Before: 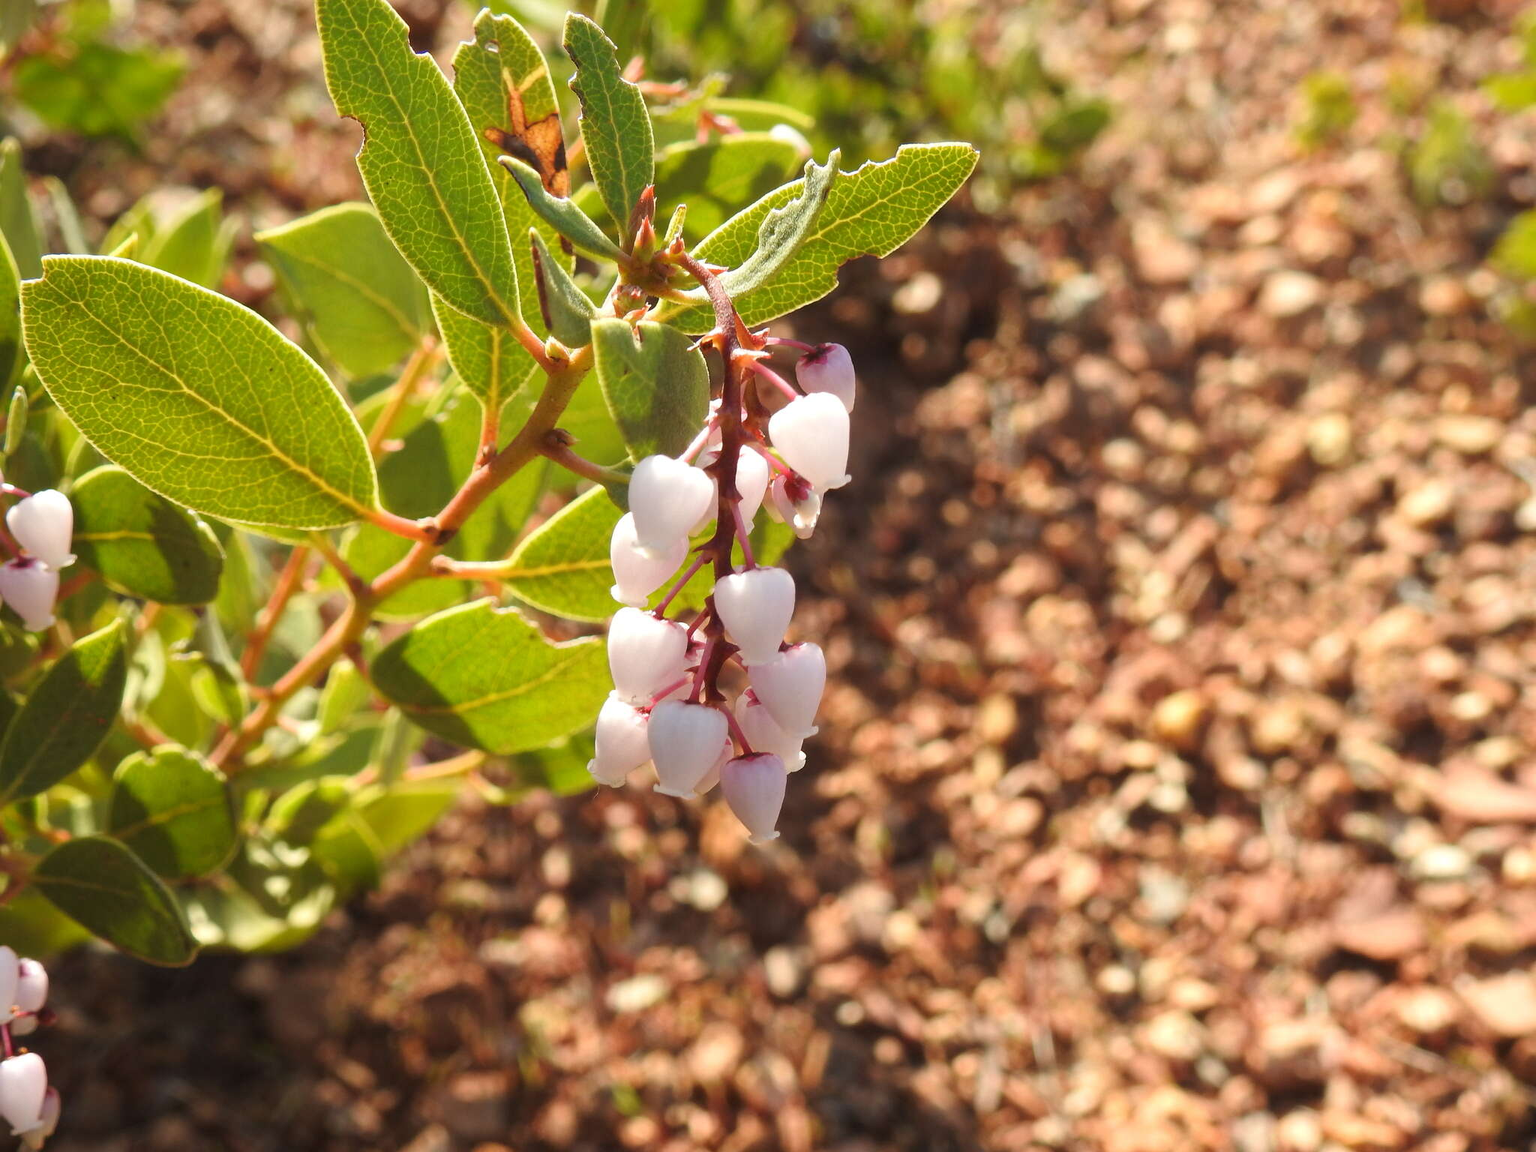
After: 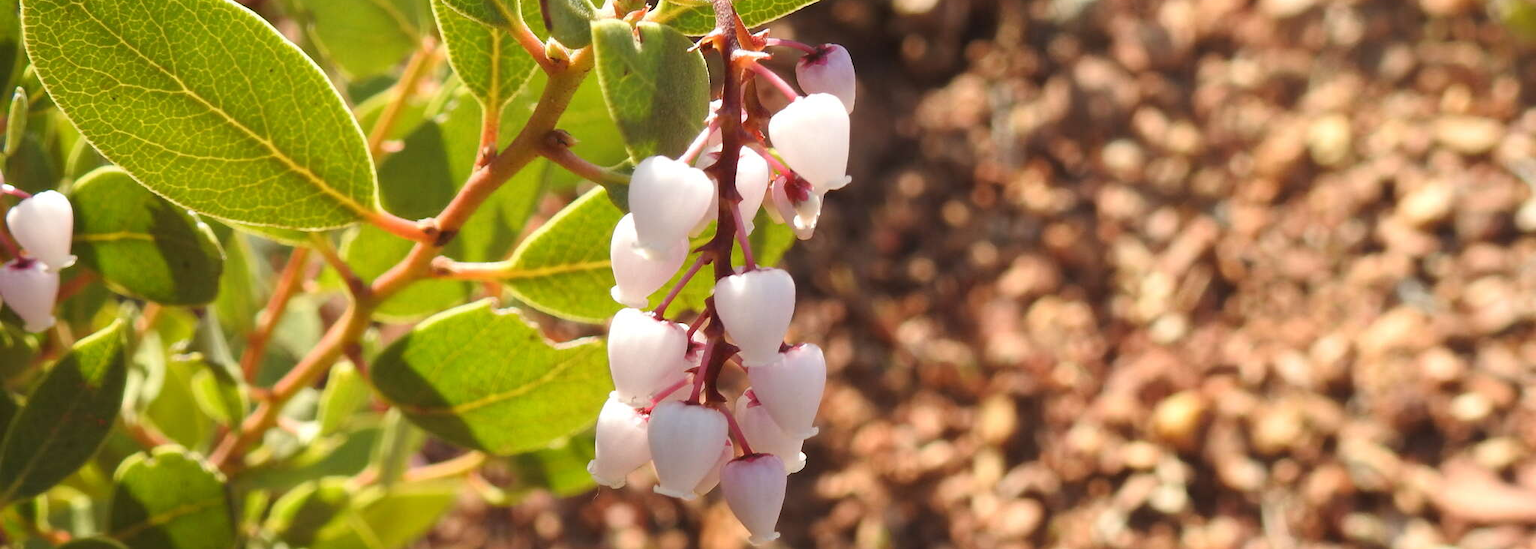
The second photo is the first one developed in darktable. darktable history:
crop and rotate: top 26.041%, bottom 26.21%
